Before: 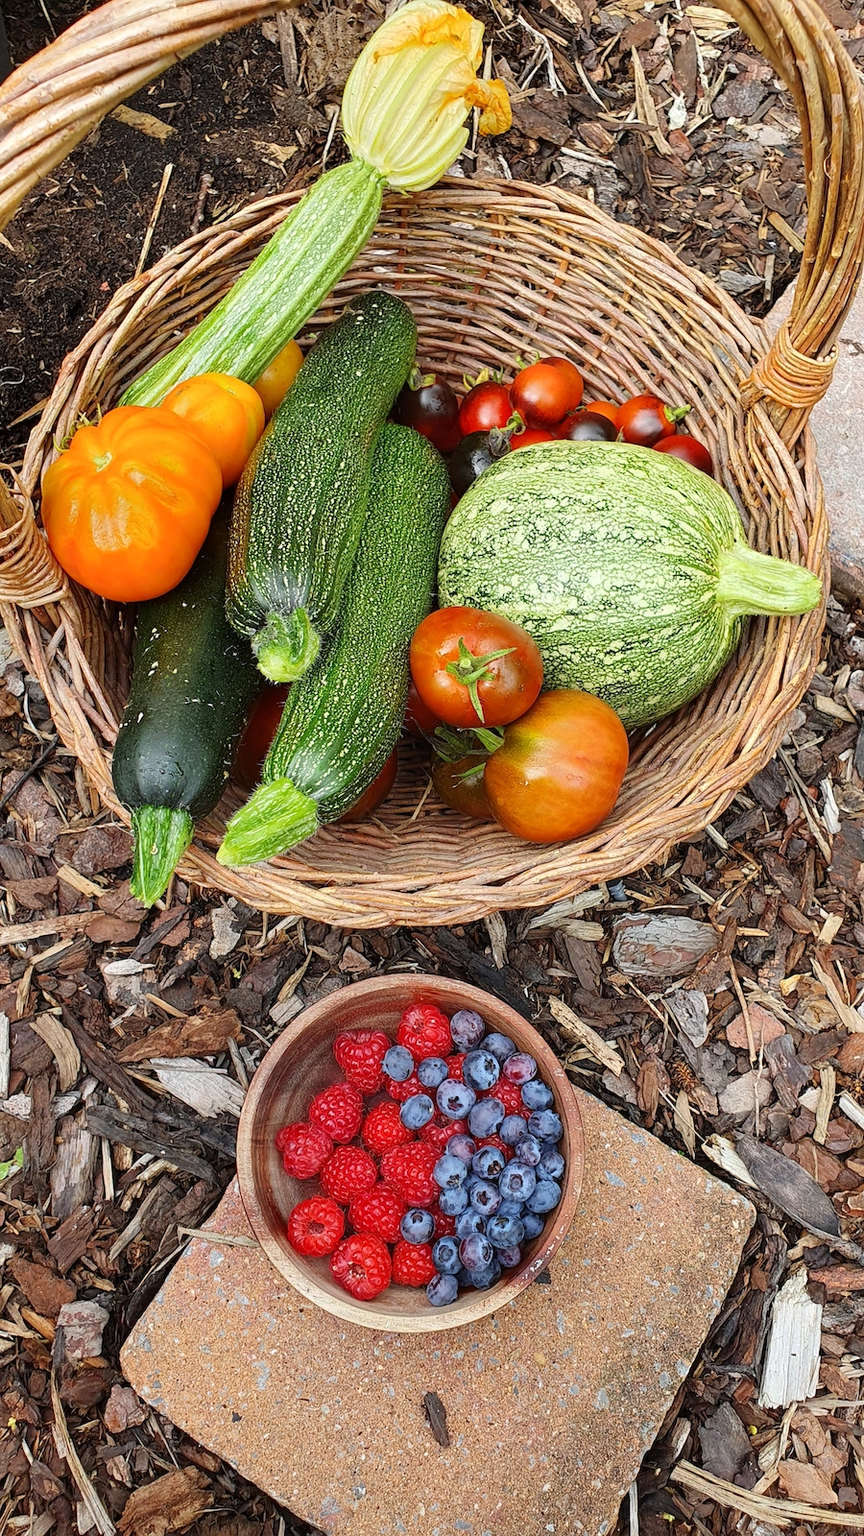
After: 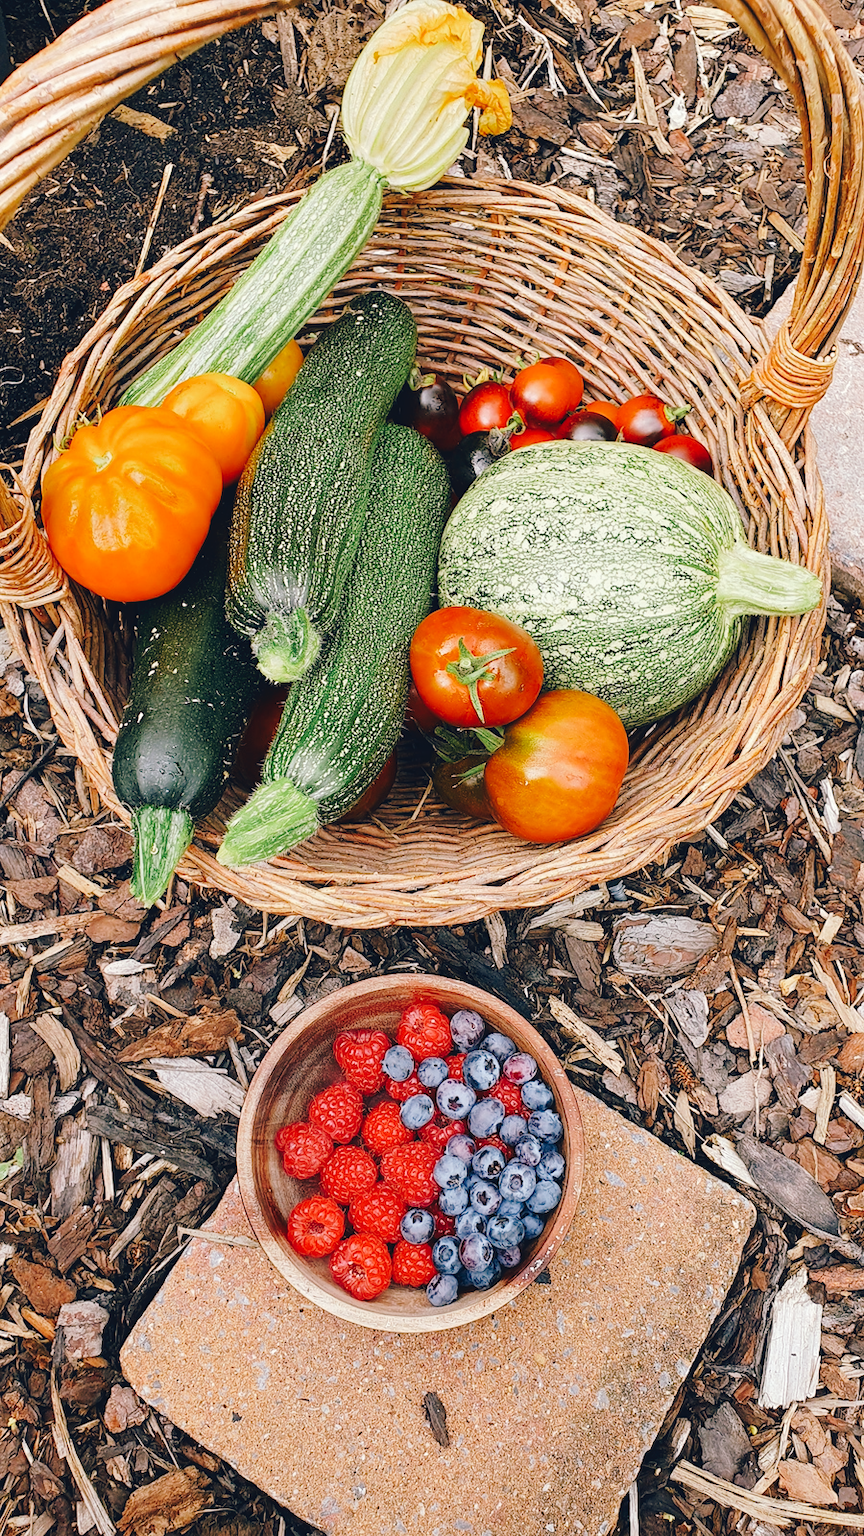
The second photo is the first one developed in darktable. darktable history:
tone curve: curves: ch0 [(0, 0) (0.003, 0.047) (0.011, 0.05) (0.025, 0.053) (0.044, 0.057) (0.069, 0.062) (0.1, 0.084) (0.136, 0.115) (0.177, 0.159) (0.224, 0.216) (0.277, 0.289) (0.335, 0.382) (0.399, 0.474) (0.468, 0.561) (0.543, 0.636) (0.623, 0.705) (0.709, 0.778) (0.801, 0.847) (0.898, 0.916) (1, 1)], preserve colors none
color look up table: target L [93.27, 94.24, 89.03, 82.97, 84.54, 66.42, 60.79, 62.73, 42.32, 38.99, 23.43, 200.7, 88.63, 80.77, 64.72, 58.62, 58.27, 53.07, 53.29, 54.09, 48.66, 39.55, 30.58, 22.2, 17.61, 2.089, 96.45, 78.4, 75.52, 81.61, 79, 56.35, 69.86, 56.43, 55.16, 52.1, 53.61, 28.37, 35.62, 26.07, 6.365, 88.46, 90.35, 76.61, 68.45, 76.08, 69.22, 39.35, 39.39], target a [-4.757, -14.77, -22.07, -7.901, -29.31, -25.49, -50.42, -19.78, -16.81, -30.08, -20.34, 0, 6.916, 3.34, 48.51, 56.69, 16.58, 35.86, 71.11, 63.28, 70.02, 54.33, 4.401, 33.33, 5.561, -4.077, 3.718, 33.26, 40.29, 21.32, 38.61, 69.29, 8.324, 26.33, 14.02, 49.28, 41.31, 30.13, 19.31, 13.92, 6.818, -24.55, -12.4, -25.84, 1.192, -5.994, -16.85, -22.09, -11.63], target b [29.74, 46.31, 27.54, 10.85, 7.073, 45.1, 34.63, 11.22, 27.73, 19.62, 8.947, 0, 27.03, 63.47, 30.08, 59.32, 27.69, 47.38, 27.4, 18.44, 53.72, 36.63, 2.672, 4.551, 13.93, -17.09, -1.013, -0.476, -12.13, -19.19, -22.64, -4.925, -40.55, -9.887, -32.88, -23.82, -43.08, -15.25, -66.63, -47.01, -24.59, -13.86, -6.597, -8.242, -2.343, -26.51, -19.02, -4.402, -29], num patches 49
